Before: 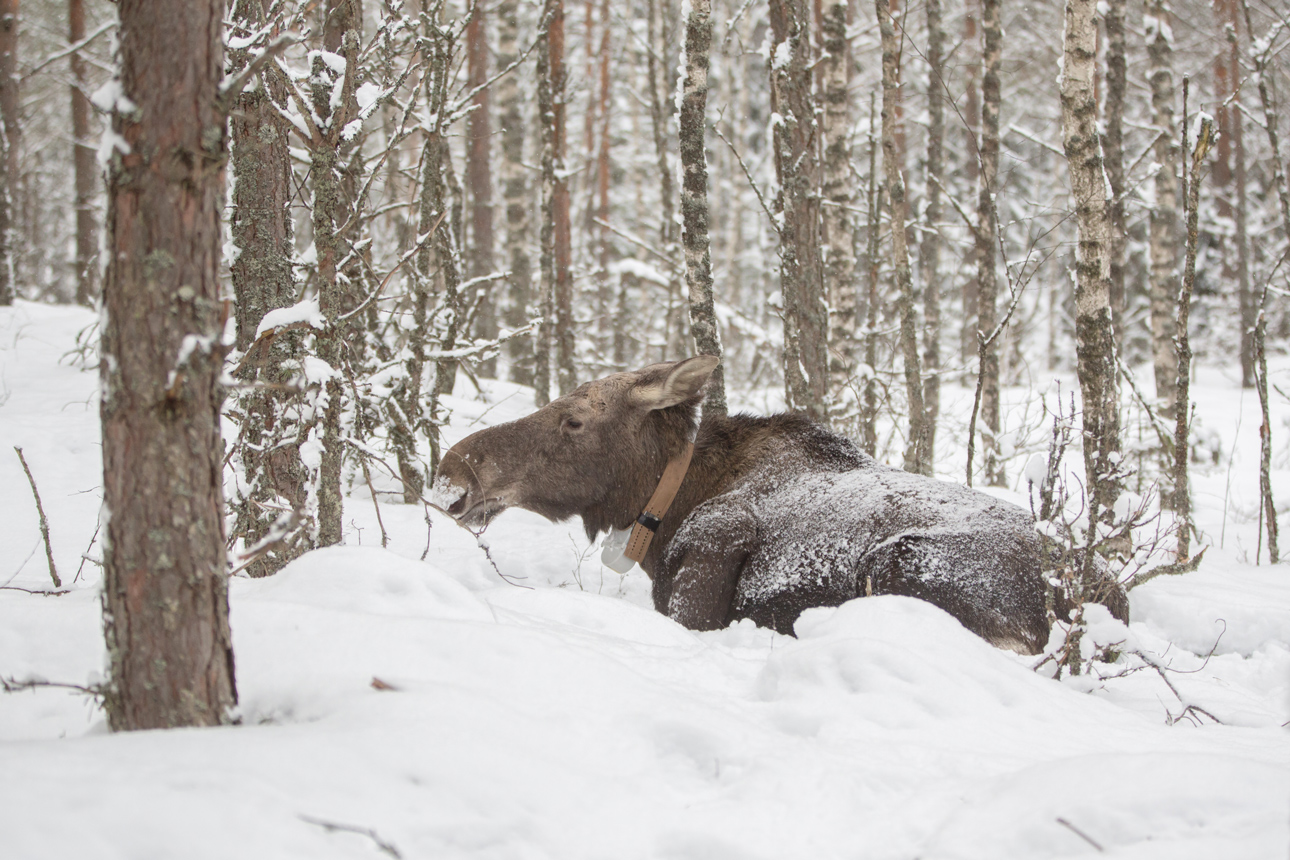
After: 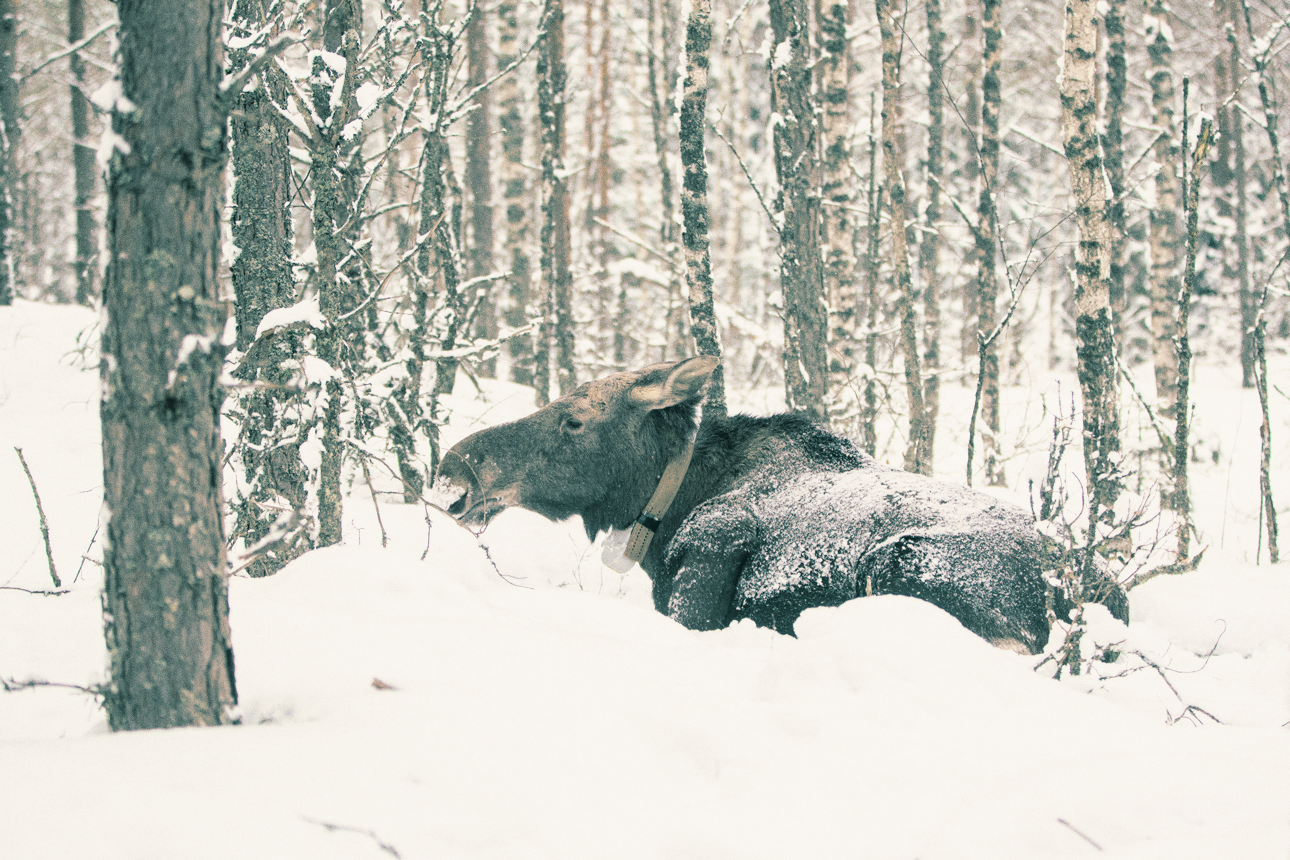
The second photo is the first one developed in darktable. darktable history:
tone curve: curves: ch0 [(0, 0.049) (0.113, 0.084) (0.285, 0.301) (0.673, 0.796) (0.845, 0.932) (0.994, 0.971)]; ch1 [(0, 0) (0.456, 0.424) (0.498, 0.5) (0.57, 0.557) (0.631, 0.635) (1, 1)]; ch2 [(0, 0) (0.395, 0.398) (0.44, 0.456) (0.502, 0.507) (0.55, 0.559) (0.67, 0.702) (1, 1)], color space Lab, independent channels, preserve colors none
grain: coarseness 0.09 ISO
split-toning: shadows › hue 186.43°, highlights › hue 49.29°, compress 30.29%
